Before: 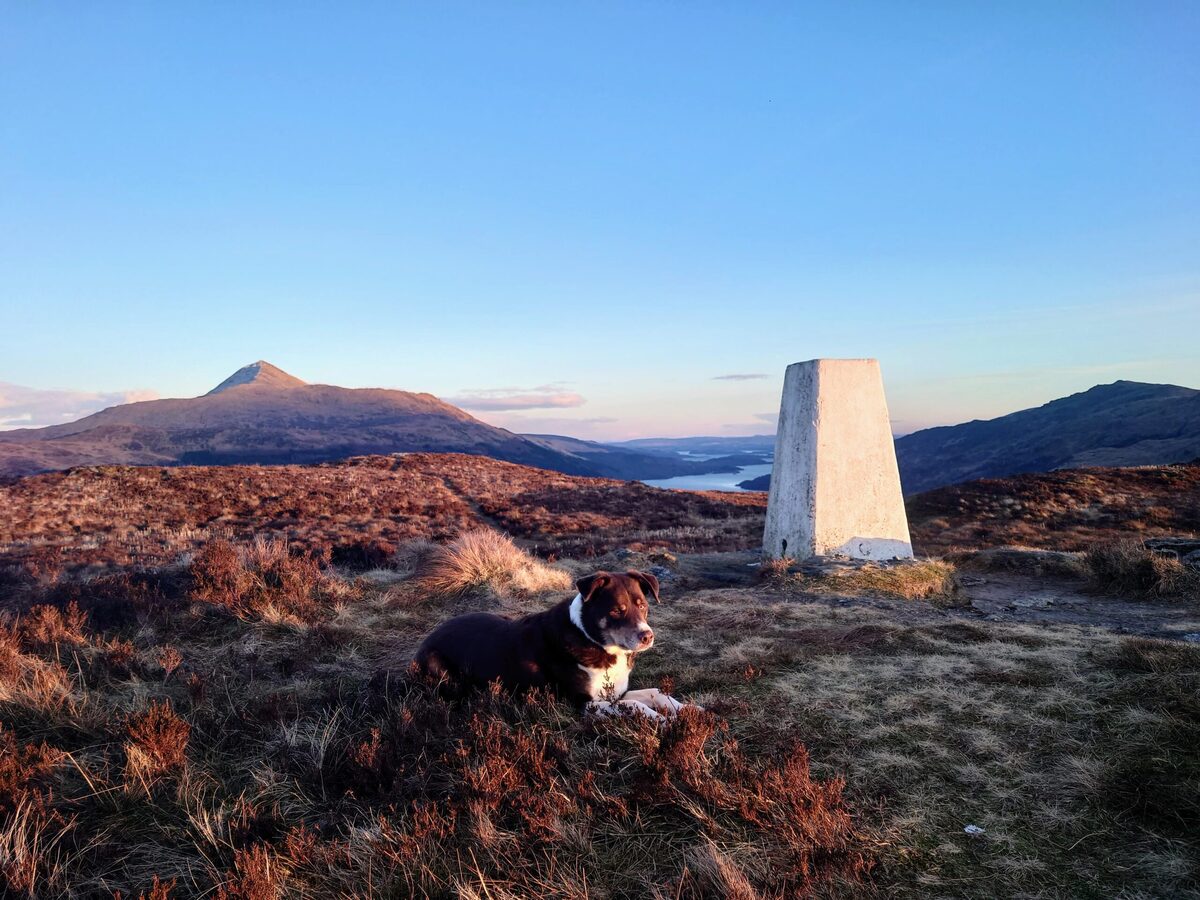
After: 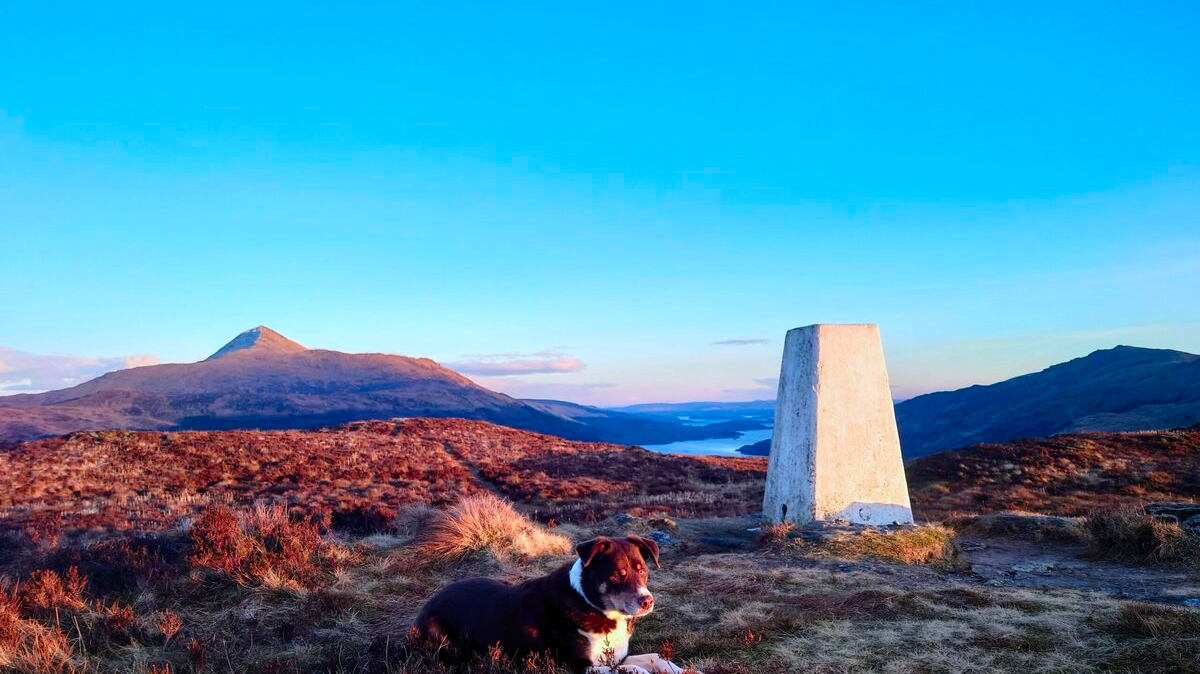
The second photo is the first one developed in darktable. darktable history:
crop: top 3.897%, bottom 21.113%
contrast brightness saturation: saturation 0.517
color correction: highlights a* -4.09, highlights b* -10.6
